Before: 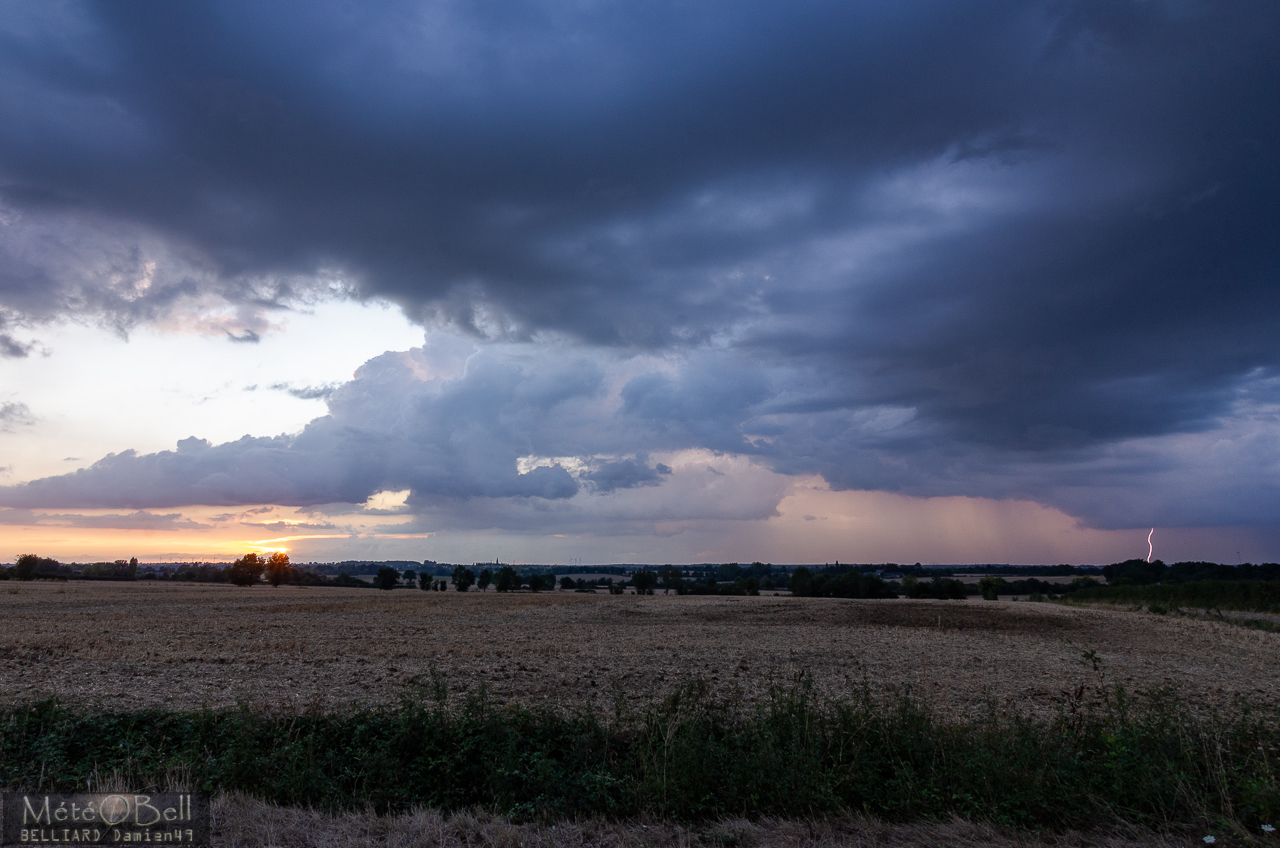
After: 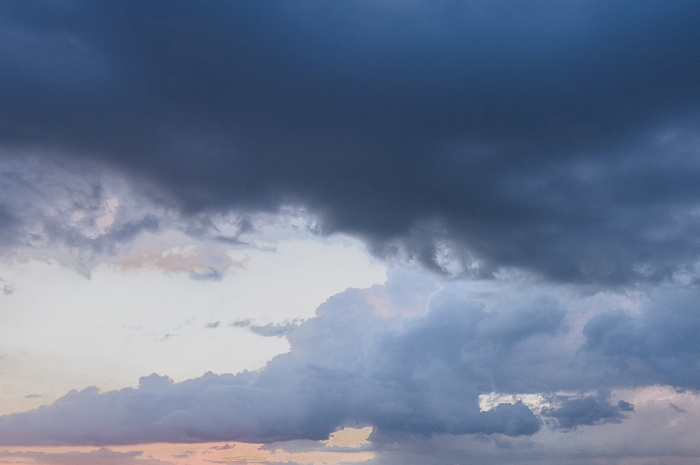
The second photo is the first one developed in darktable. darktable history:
crop and rotate: left 3.047%, top 7.509%, right 42.236%, bottom 37.598%
color zones: curves: ch0 [(0.006, 0.385) (0.143, 0.563) (0.243, 0.321) (0.352, 0.464) (0.516, 0.456) (0.625, 0.5) (0.75, 0.5) (0.875, 0.5)]; ch1 [(0, 0.5) (0.134, 0.504) (0.246, 0.463) (0.421, 0.515) (0.5, 0.56) (0.625, 0.5) (0.75, 0.5) (0.875, 0.5)]; ch2 [(0, 0.5) (0.131, 0.426) (0.307, 0.289) (0.38, 0.188) (0.513, 0.216) (0.625, 0.548) (0.75, 0.468) (0.838, 0.396) (0.971, 0.311)]
tone equalizer: -7 EV -0.63 EV, -6 EV 1 EV, -5 EV -0.45 EV, -4 EV 0.43 EV, -3 EV 0.41 EV, -2 EV 0.15 EV, -1 EV -0.15 EV, +0 EV -0.39 EV, smoothing diameter 25%, edges refinement/feathering 10, preserve details guided filter
